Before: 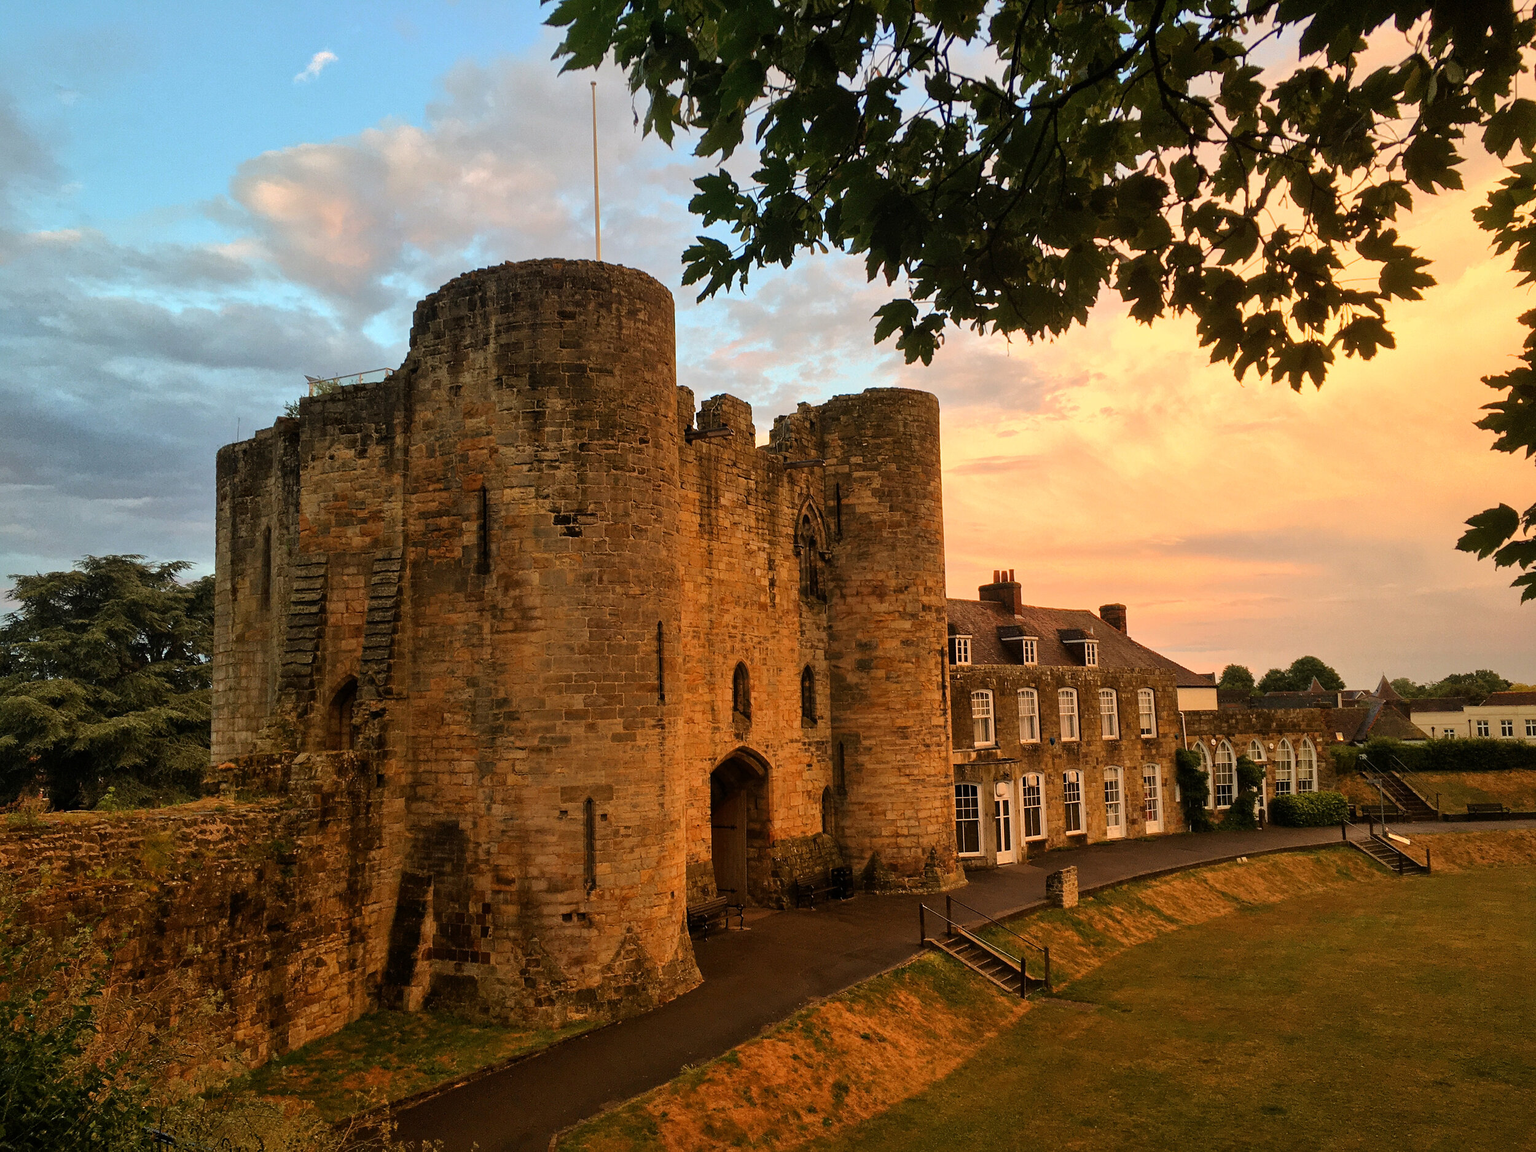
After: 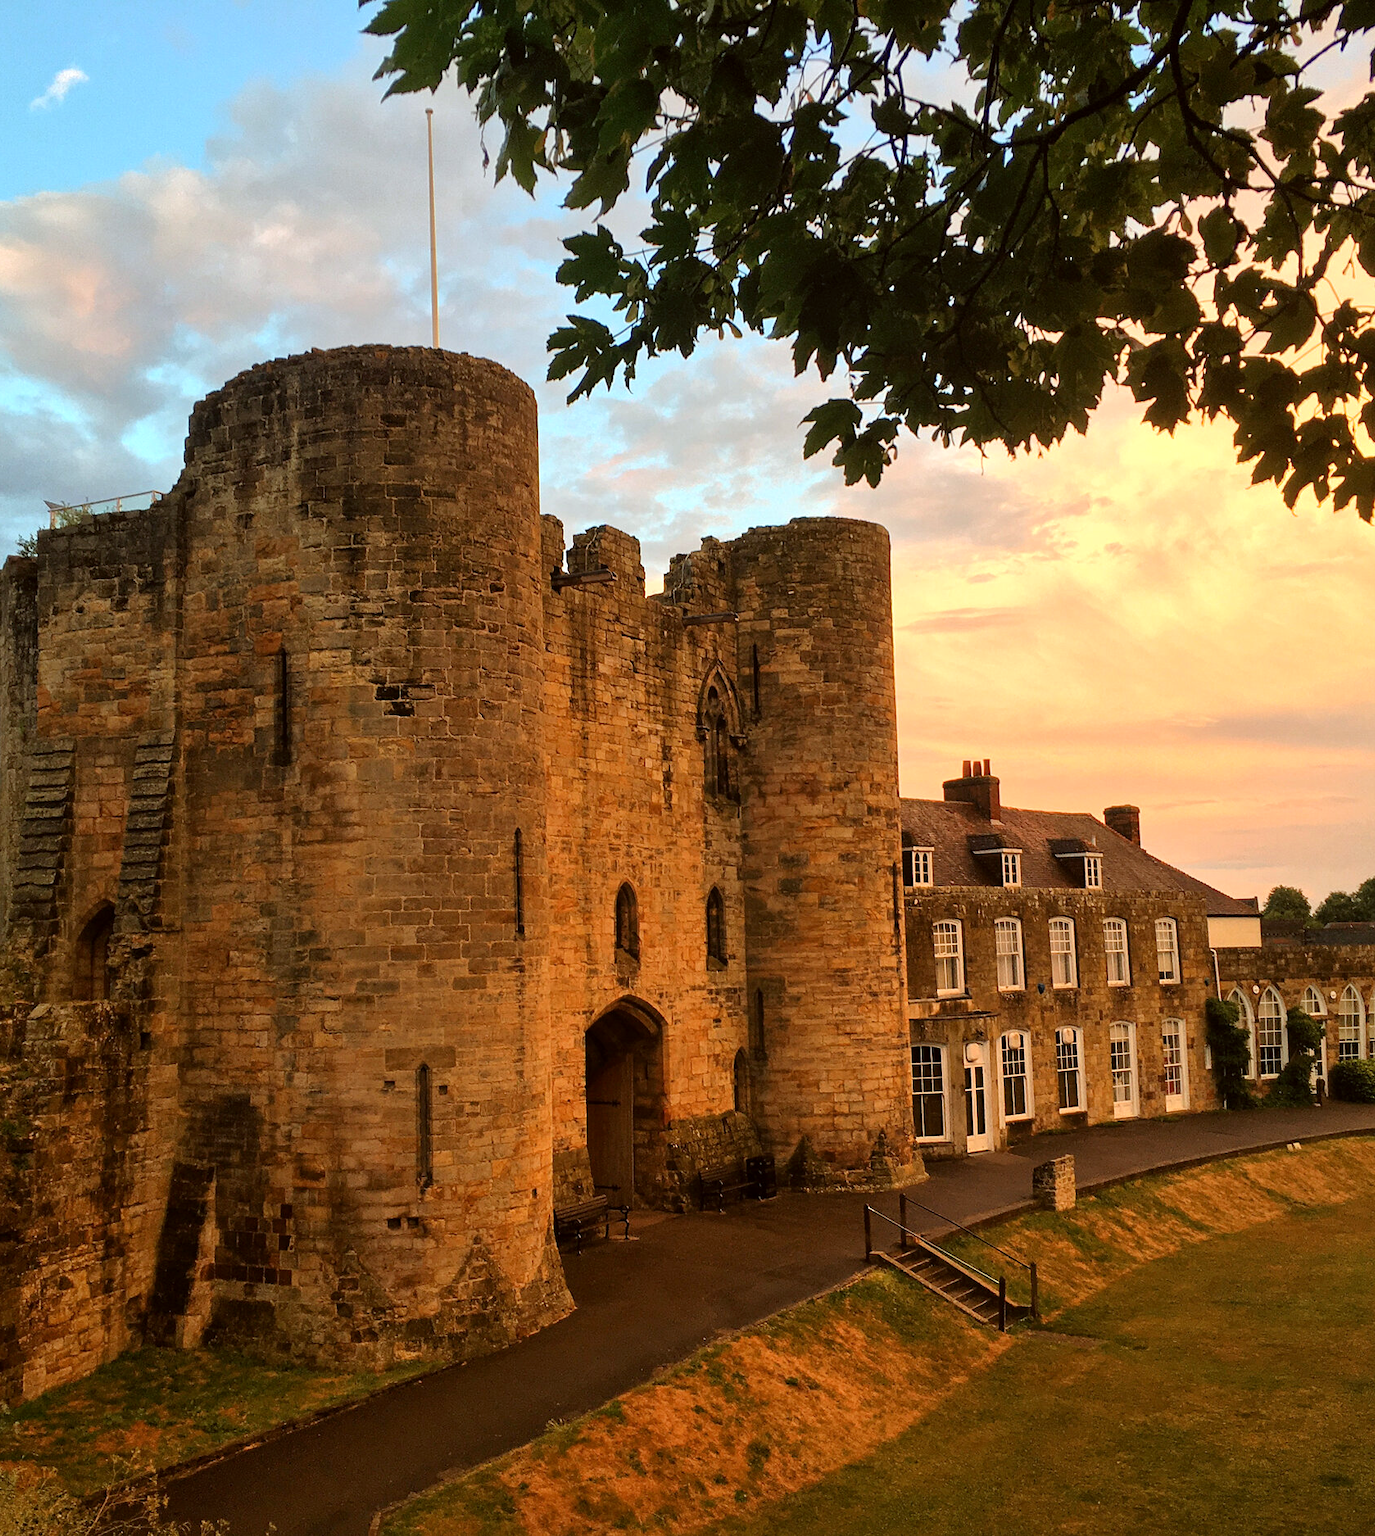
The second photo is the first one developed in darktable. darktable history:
exposure: exposure 0.204 EV, compensate highlight preservation false
color correction: highlights a* -2.84, highlights b* -2.18, shadows a* 2.5, shadows b* 2.66
crop and rotate: left 17.71%, right 15.095%
